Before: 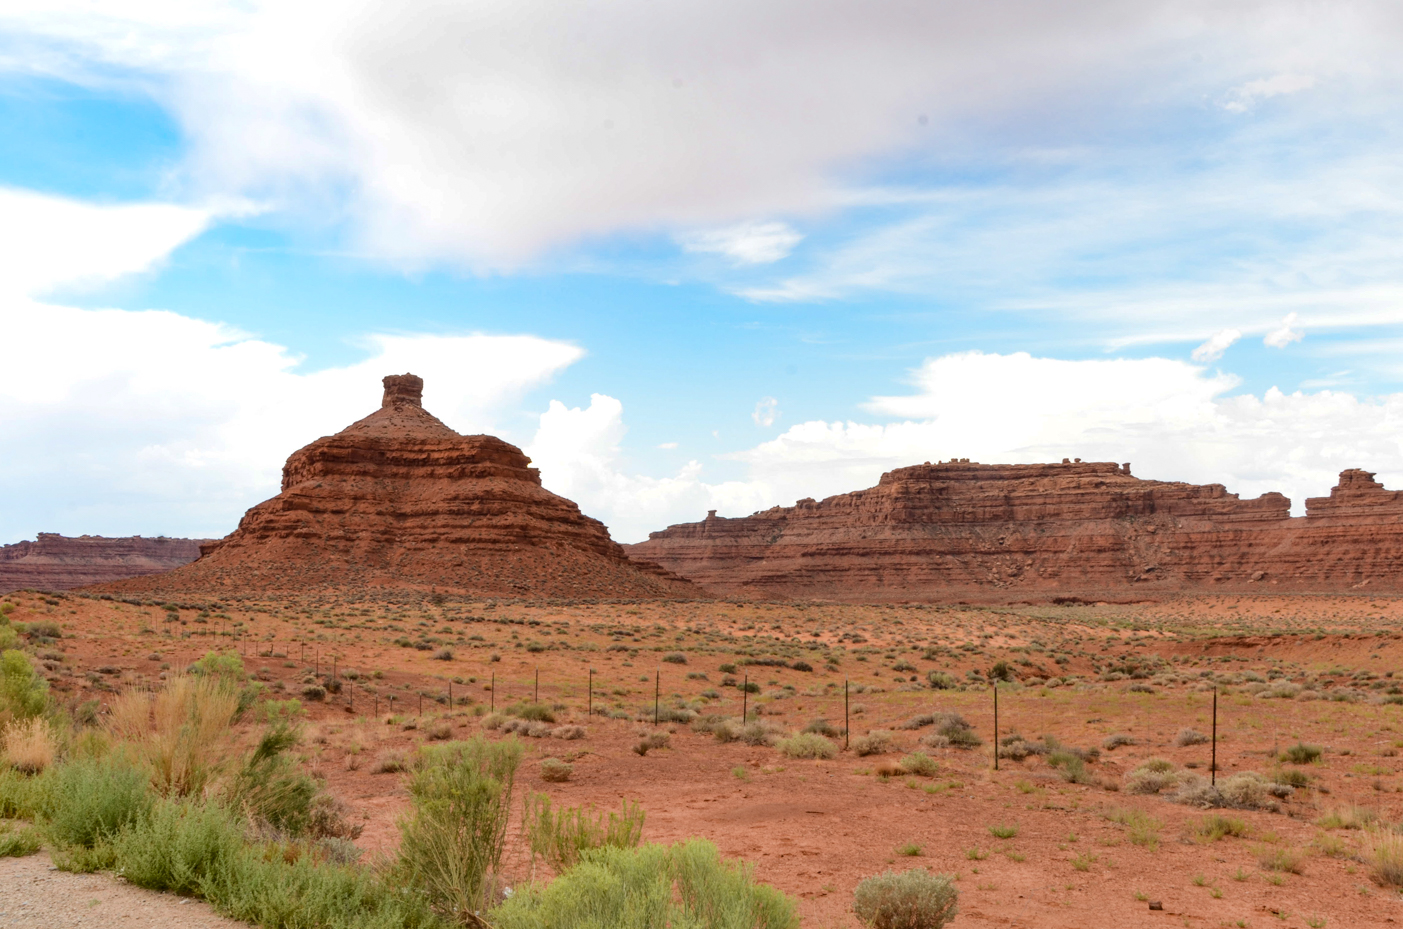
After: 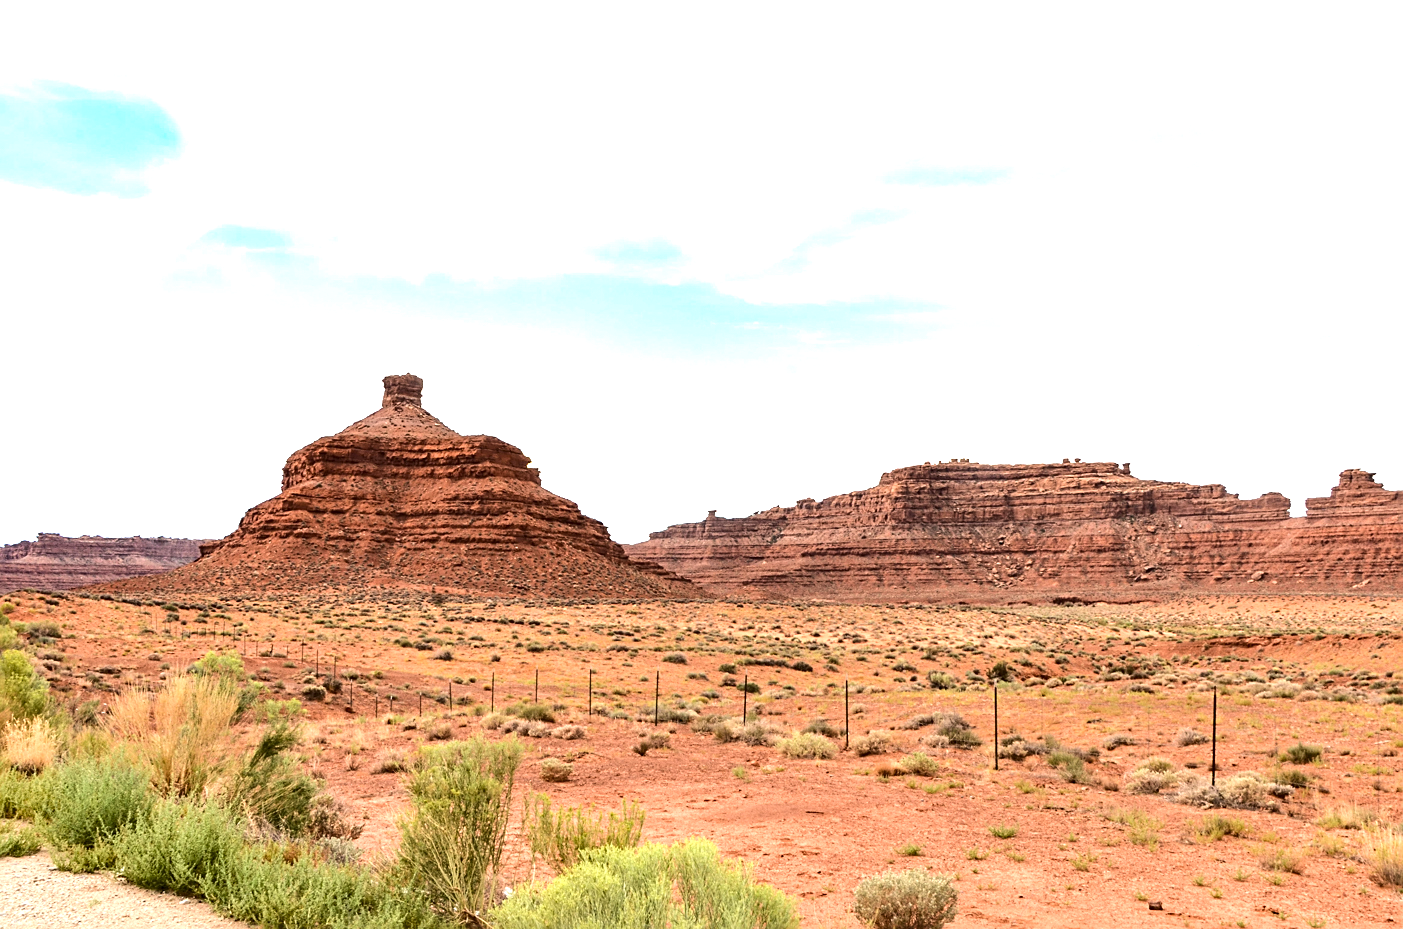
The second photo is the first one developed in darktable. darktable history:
exposure: black level correction 0, exposure 0.6 EV, compensate highlight preservation false
tone equalizer: -8 EV -0.75 EV, -7 EV -0.7 EV, -6 EV -0.6 EV, -5 EV -0.4 EV, -3 EV 0.4 EV, -2 EV 0.6 EV, -1 EV 0.7 EV, +0 EV 0.75 EV, edges refinement/feathering 500, mask exposure compensation -1.57 EV, preserve details no
sharpen: on, module defaults
